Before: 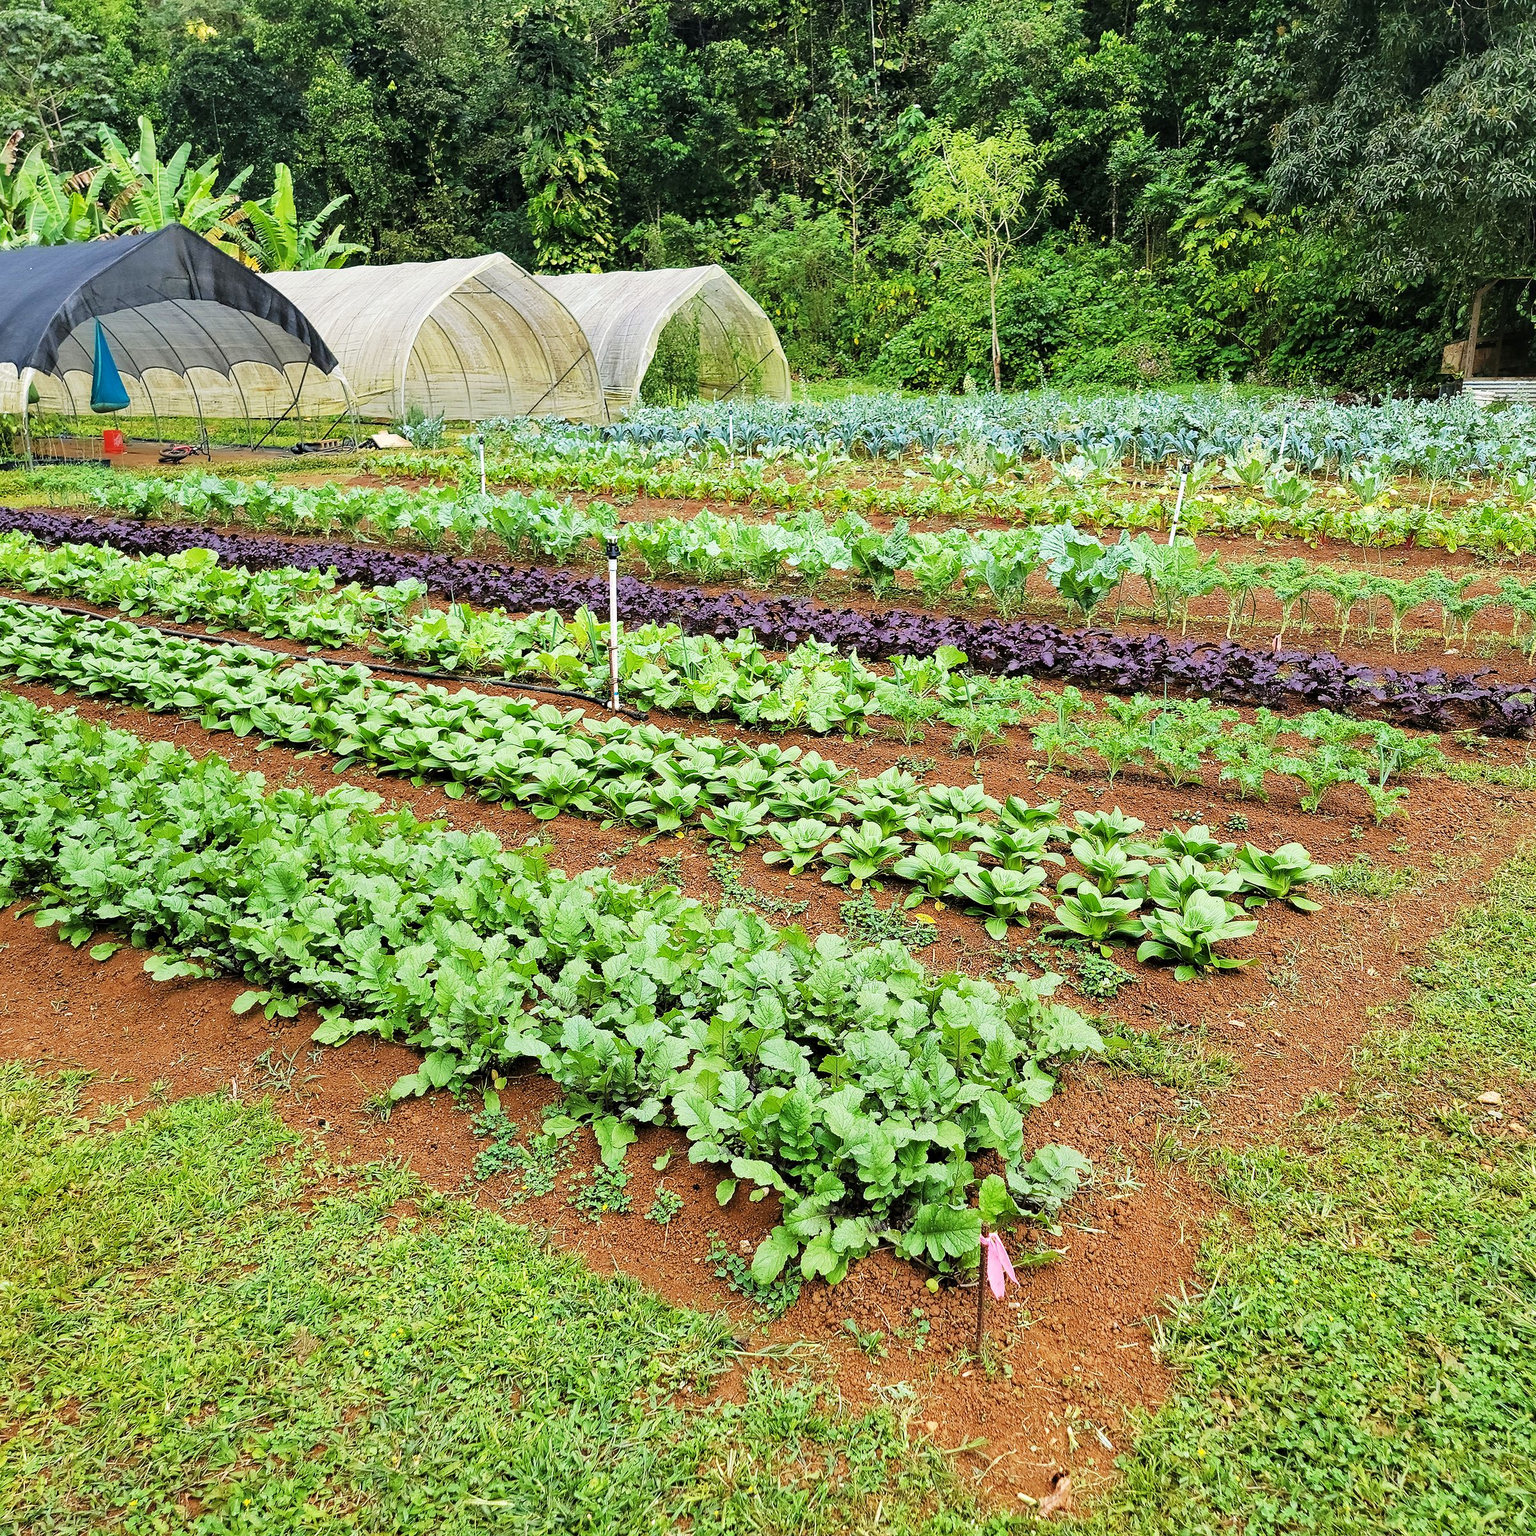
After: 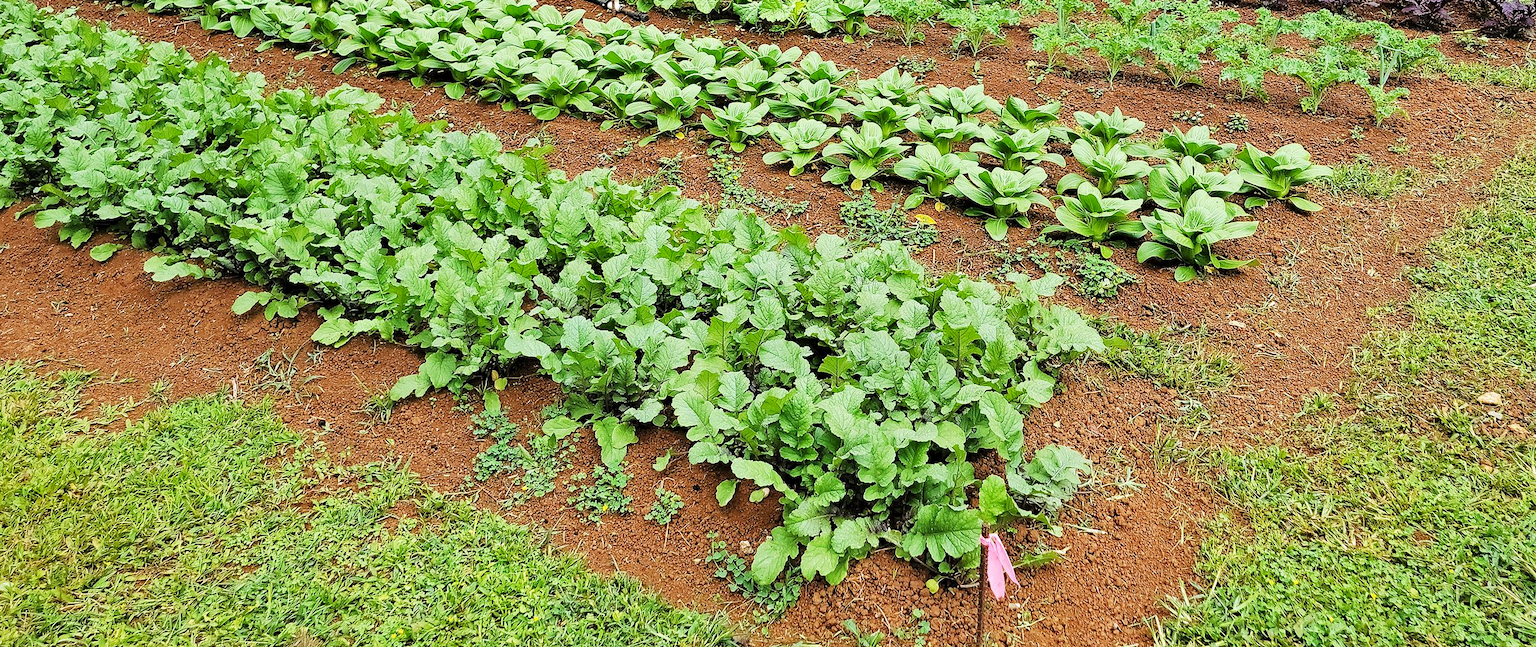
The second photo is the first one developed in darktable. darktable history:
shadows and highlights: low approximation 0.01, soften with gaussian
crop: top 45.551%, bottom 12.262%
